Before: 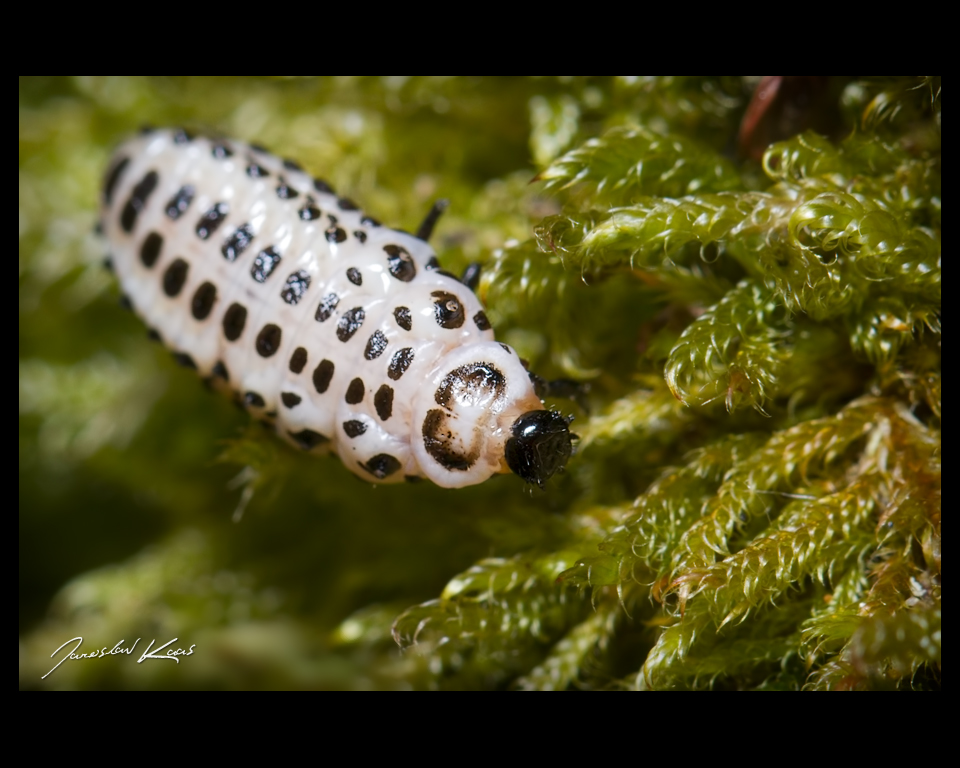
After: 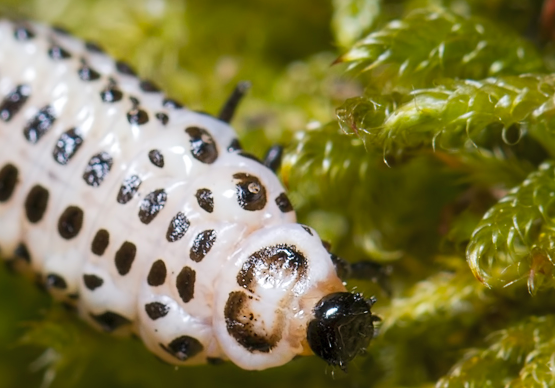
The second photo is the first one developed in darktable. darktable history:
contrast brightness saturation: contrast 0.026, brightness 0.063, saturation 0.124
crop: left 20.699%, top 15.376%, right 21.402%, bottom 34.015%
